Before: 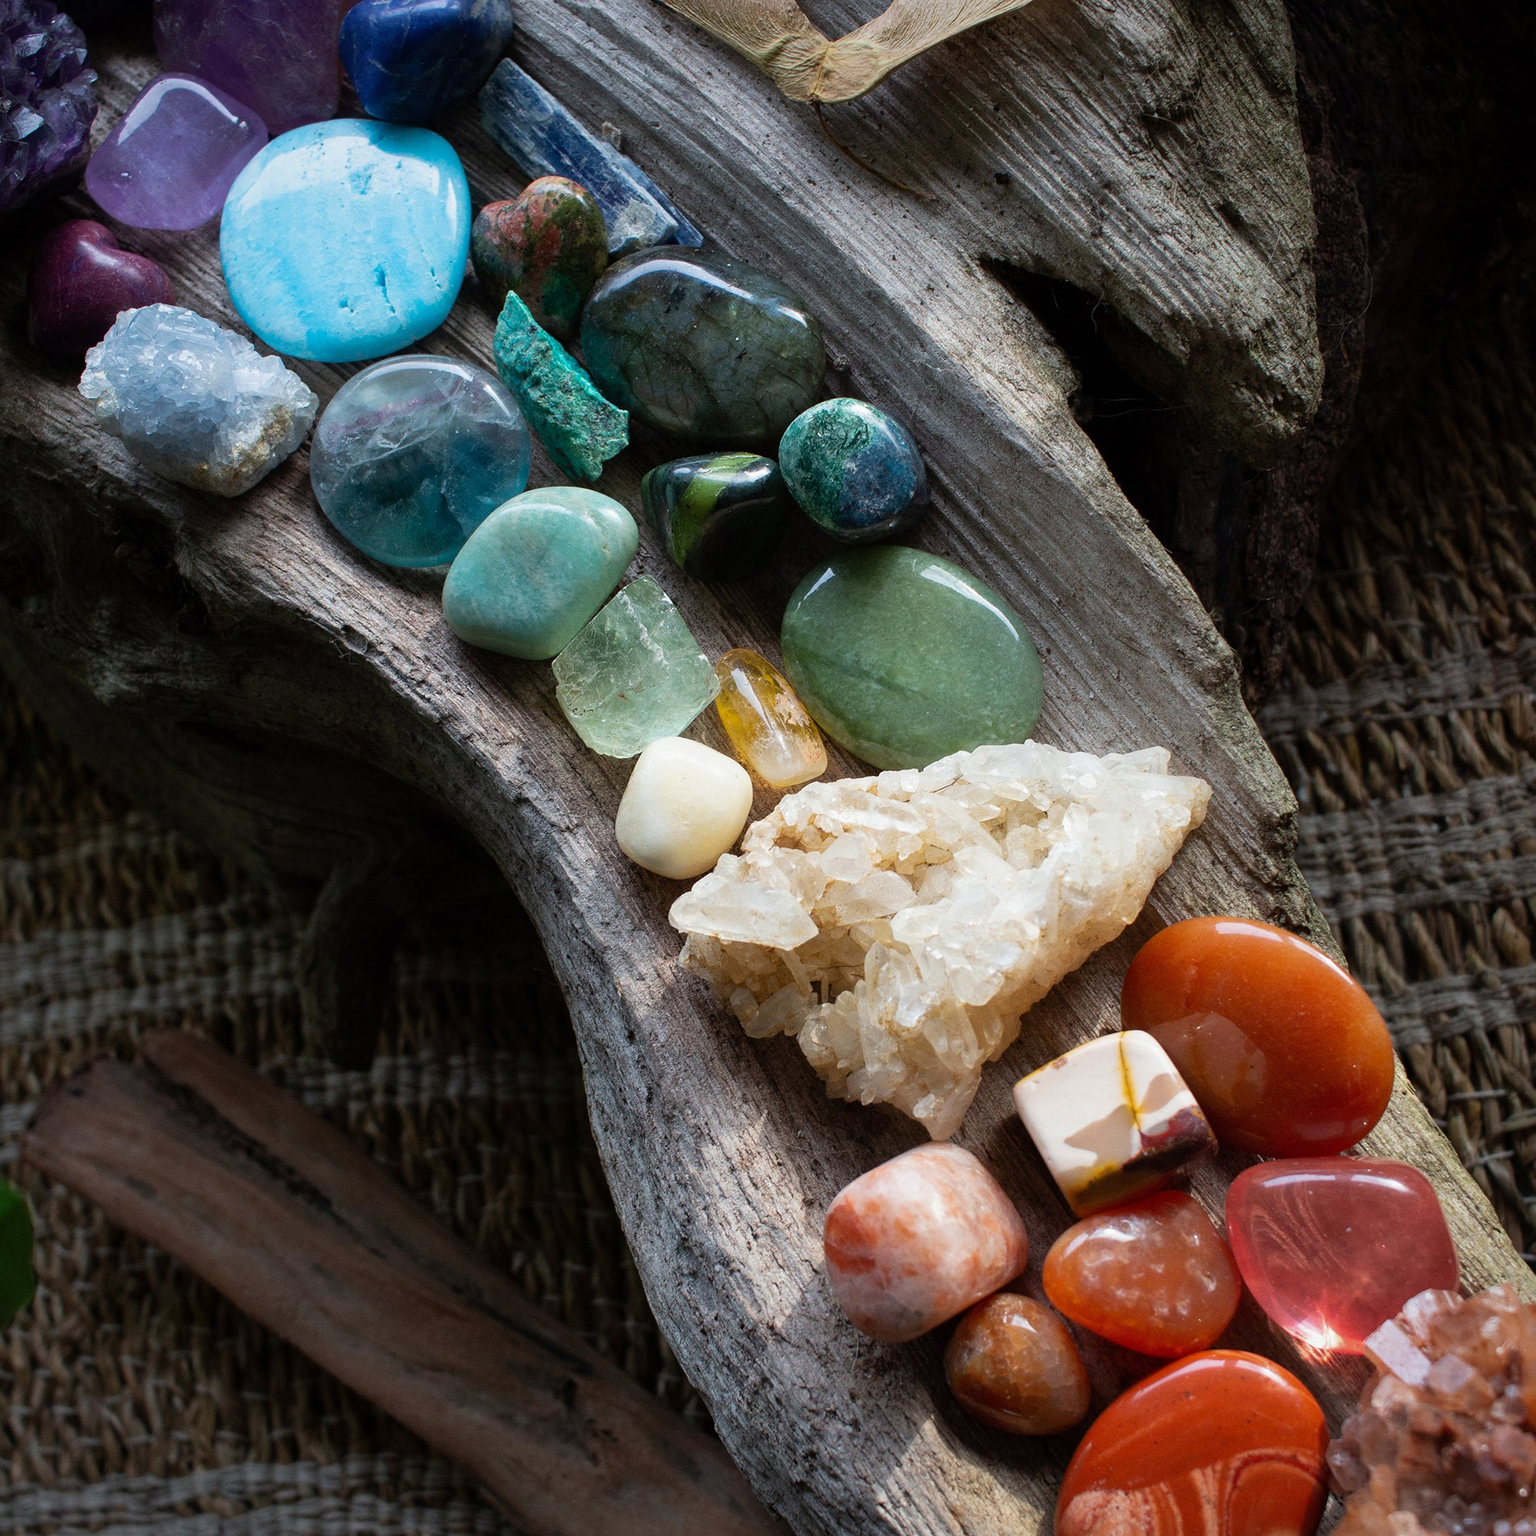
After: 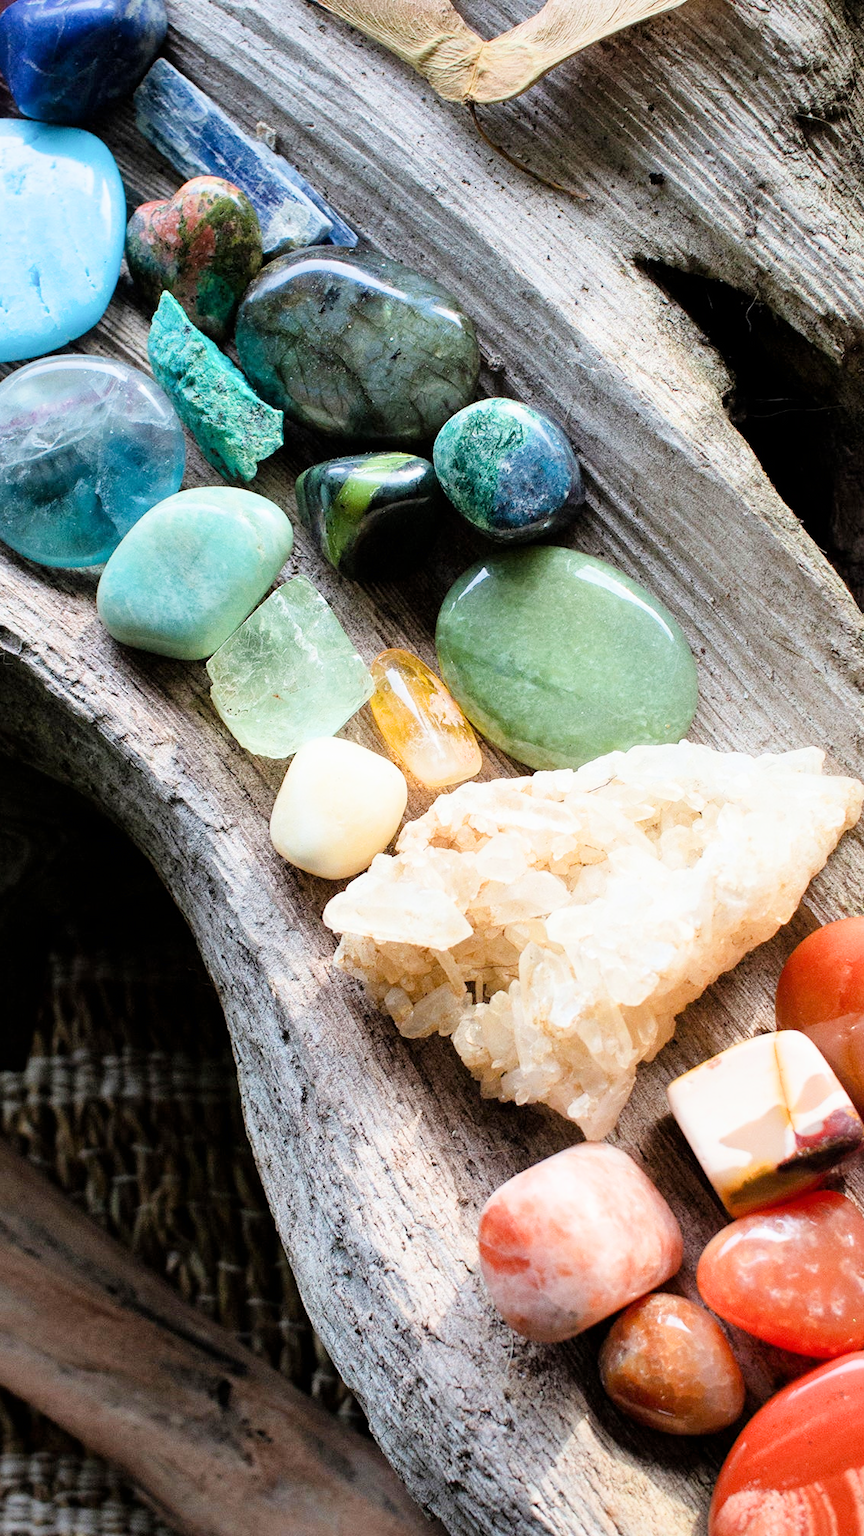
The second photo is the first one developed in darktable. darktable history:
crop and rotate: left 22.516%, right 21.234%
exposure: black level correction 0.001, exposure 1.822 EV, compensate exposure bias true, compensate highlight preservation false
filmic rgb: black relative exposure -7.65 EV, white relative exposure 4.56 EV, hardness 3.61, contrast 1.05
